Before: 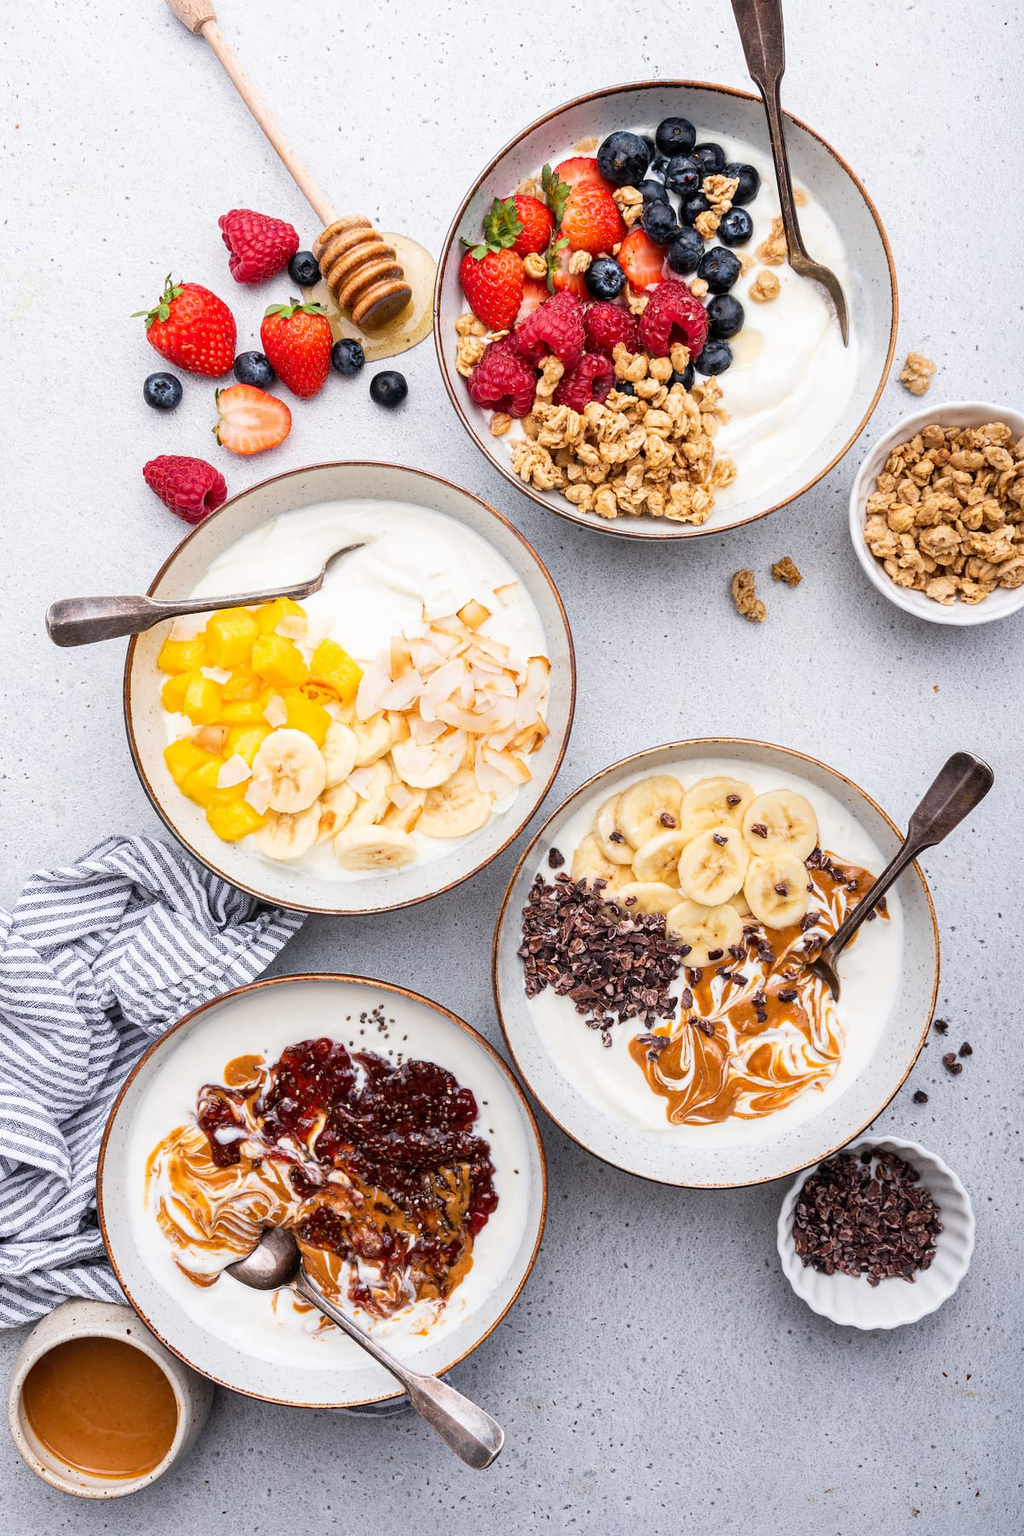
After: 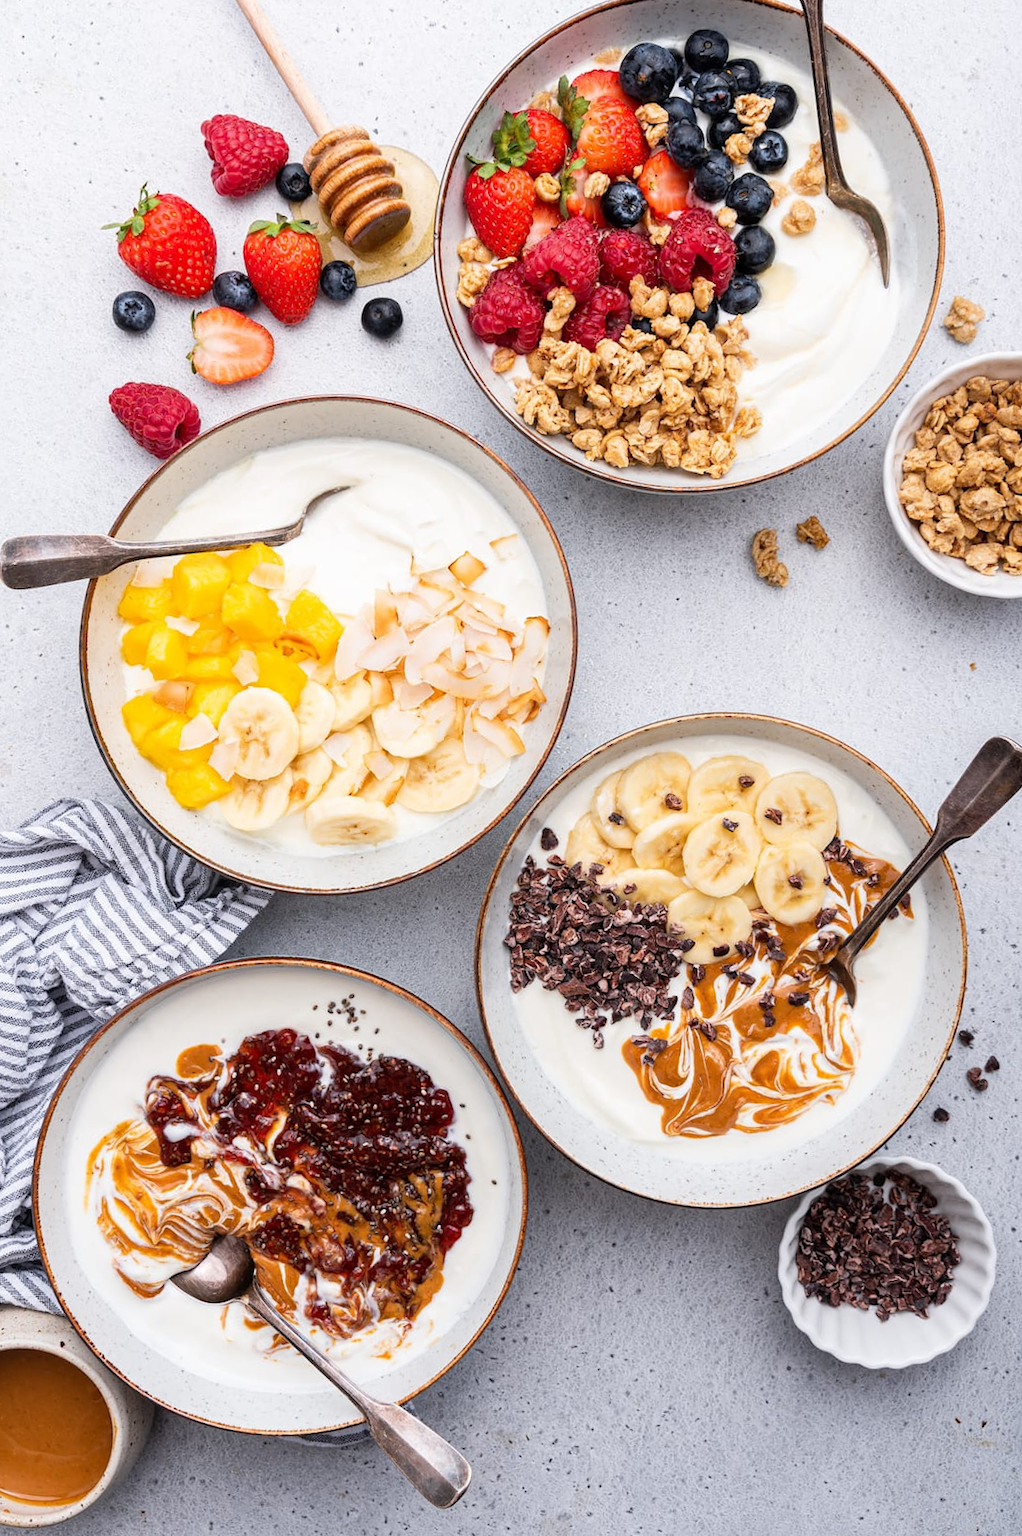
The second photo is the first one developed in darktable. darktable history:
crop and rotate: angle -1.87°, left 3.14%, top 4.182%, right 1.564%, bottom 0.429%
